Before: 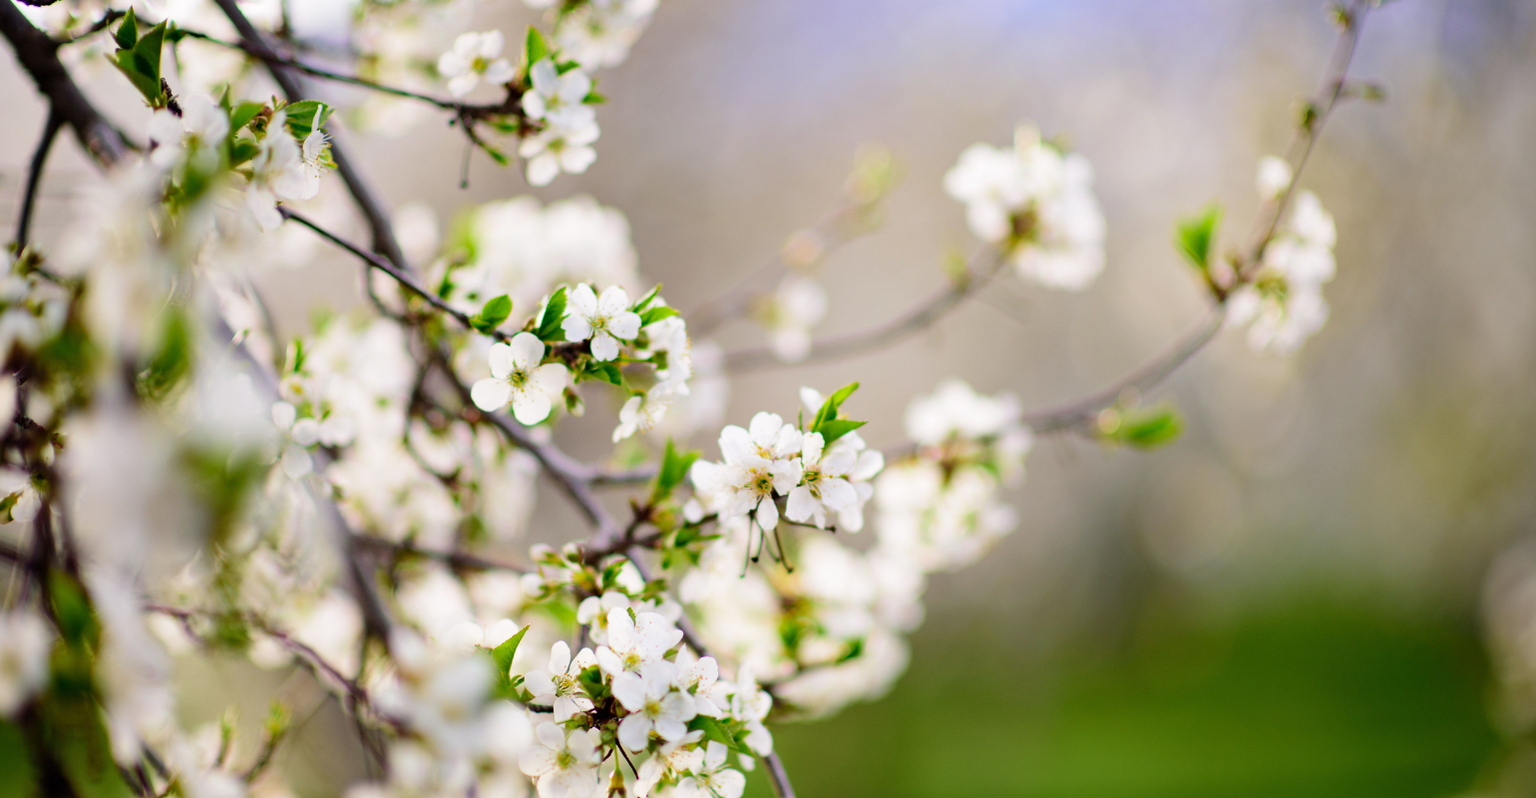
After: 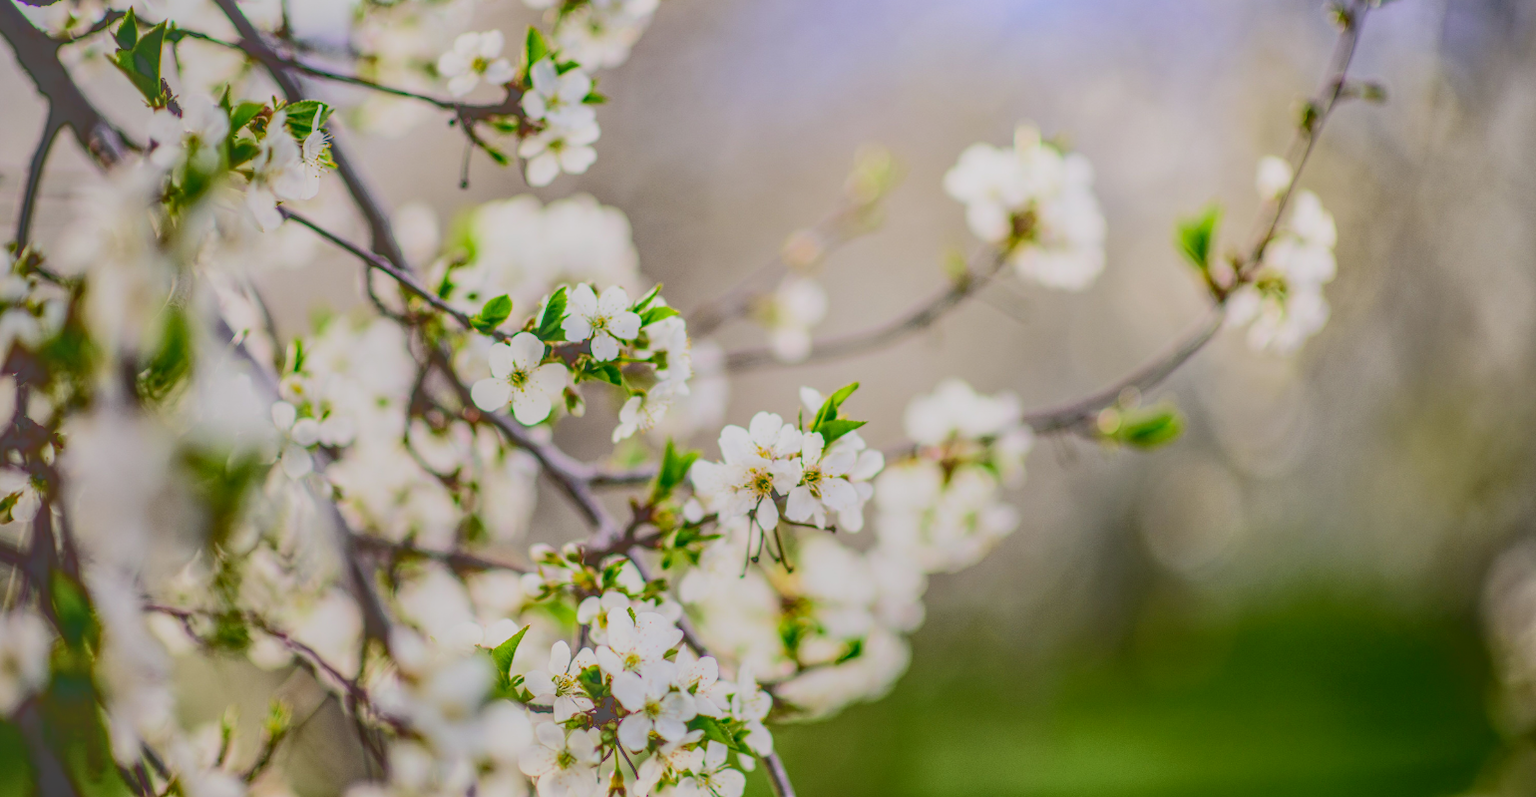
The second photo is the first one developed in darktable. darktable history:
tone curve: curves: ch0 [(0, 0.23) (0.125, 0.207) (0.245, 0.227) (0.736, 0.695) (1, 0.824)], color space Lab, independent channels, preserve colors none
local contrast: highlights 20%, shadows 26%, detail 201%, midtone range 0.2
color correction: highlights b* 0.001, saturation 0.995
